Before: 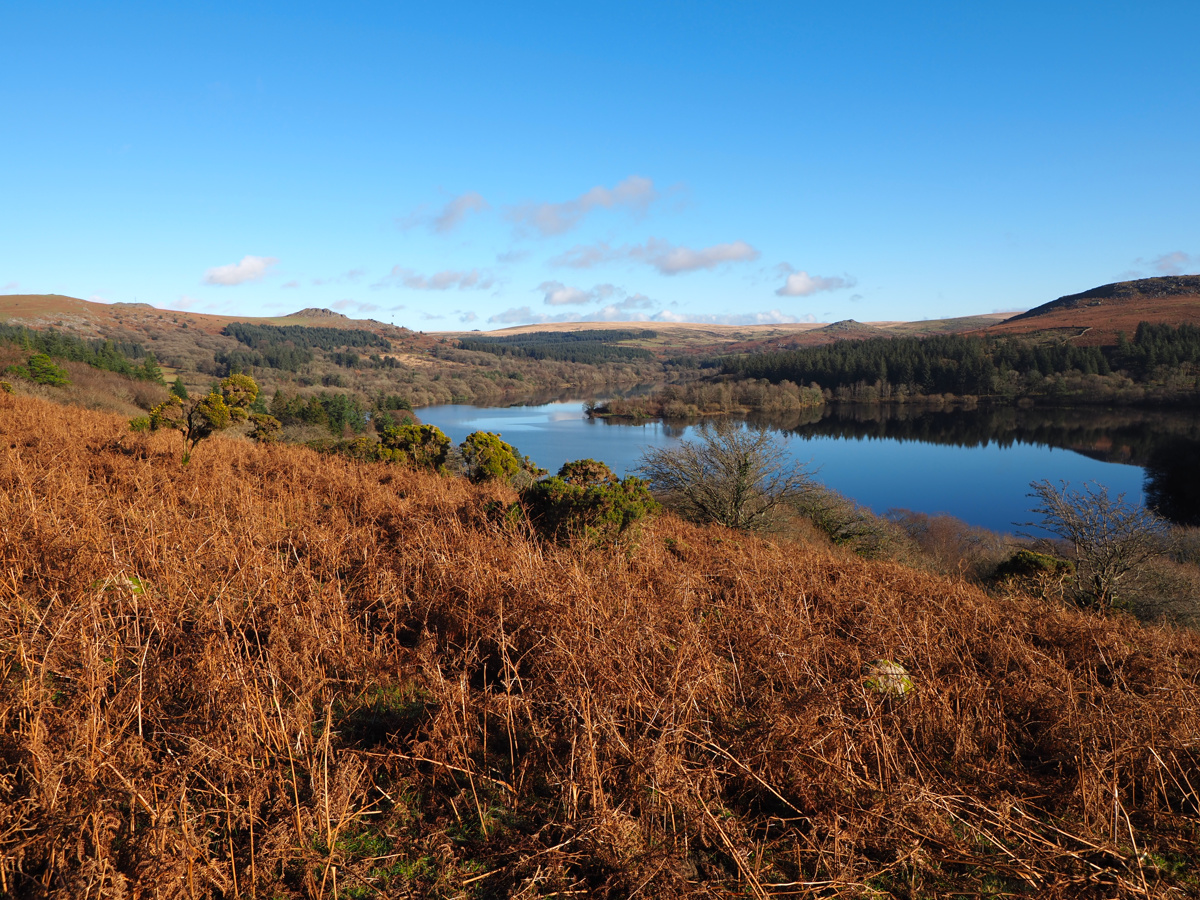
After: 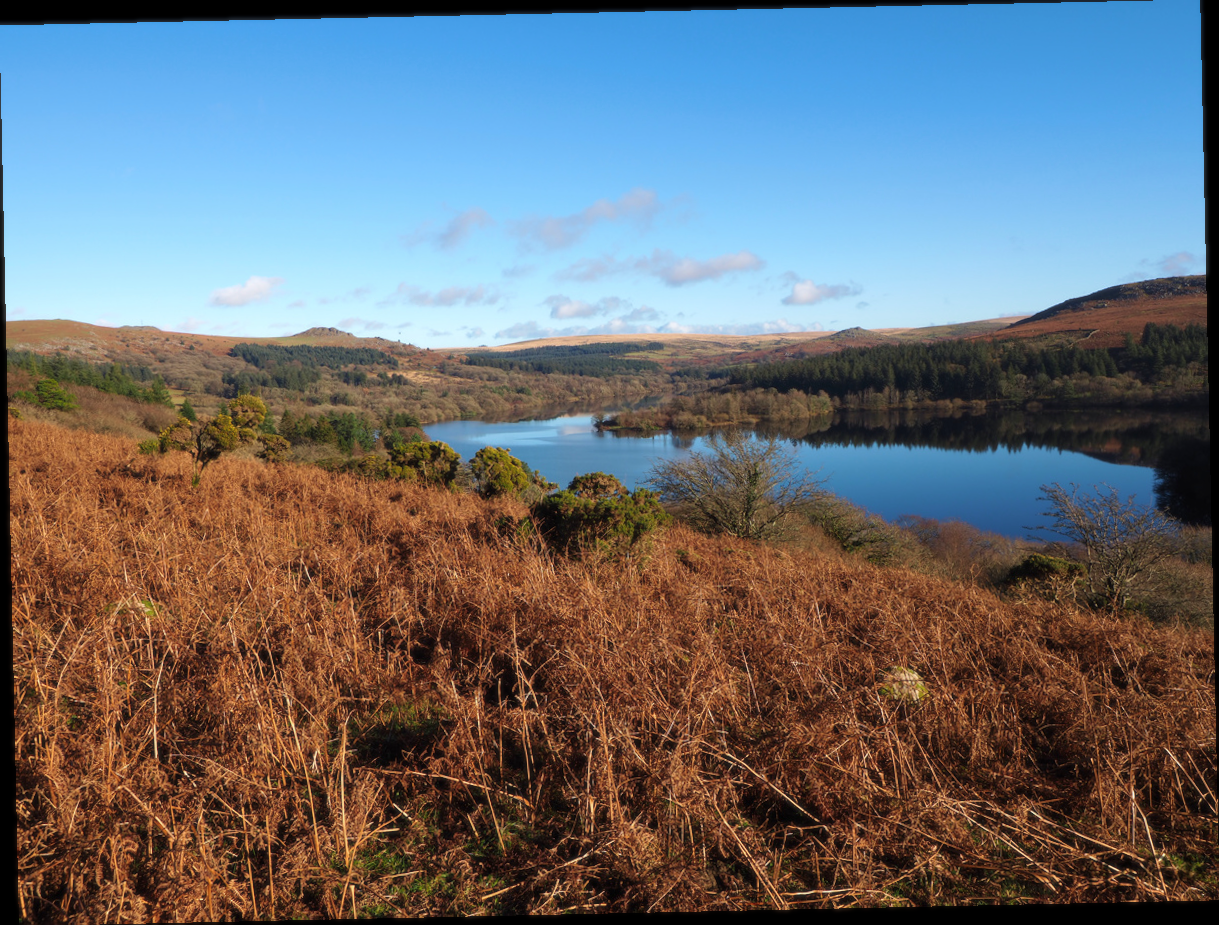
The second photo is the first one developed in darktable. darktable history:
velvia: on, module defaults
rotate and perspective: rotation -1.24°, automatic cropping off
soften: size 10%, saturation 50%, brightness 0.2 EV, mix 10%
